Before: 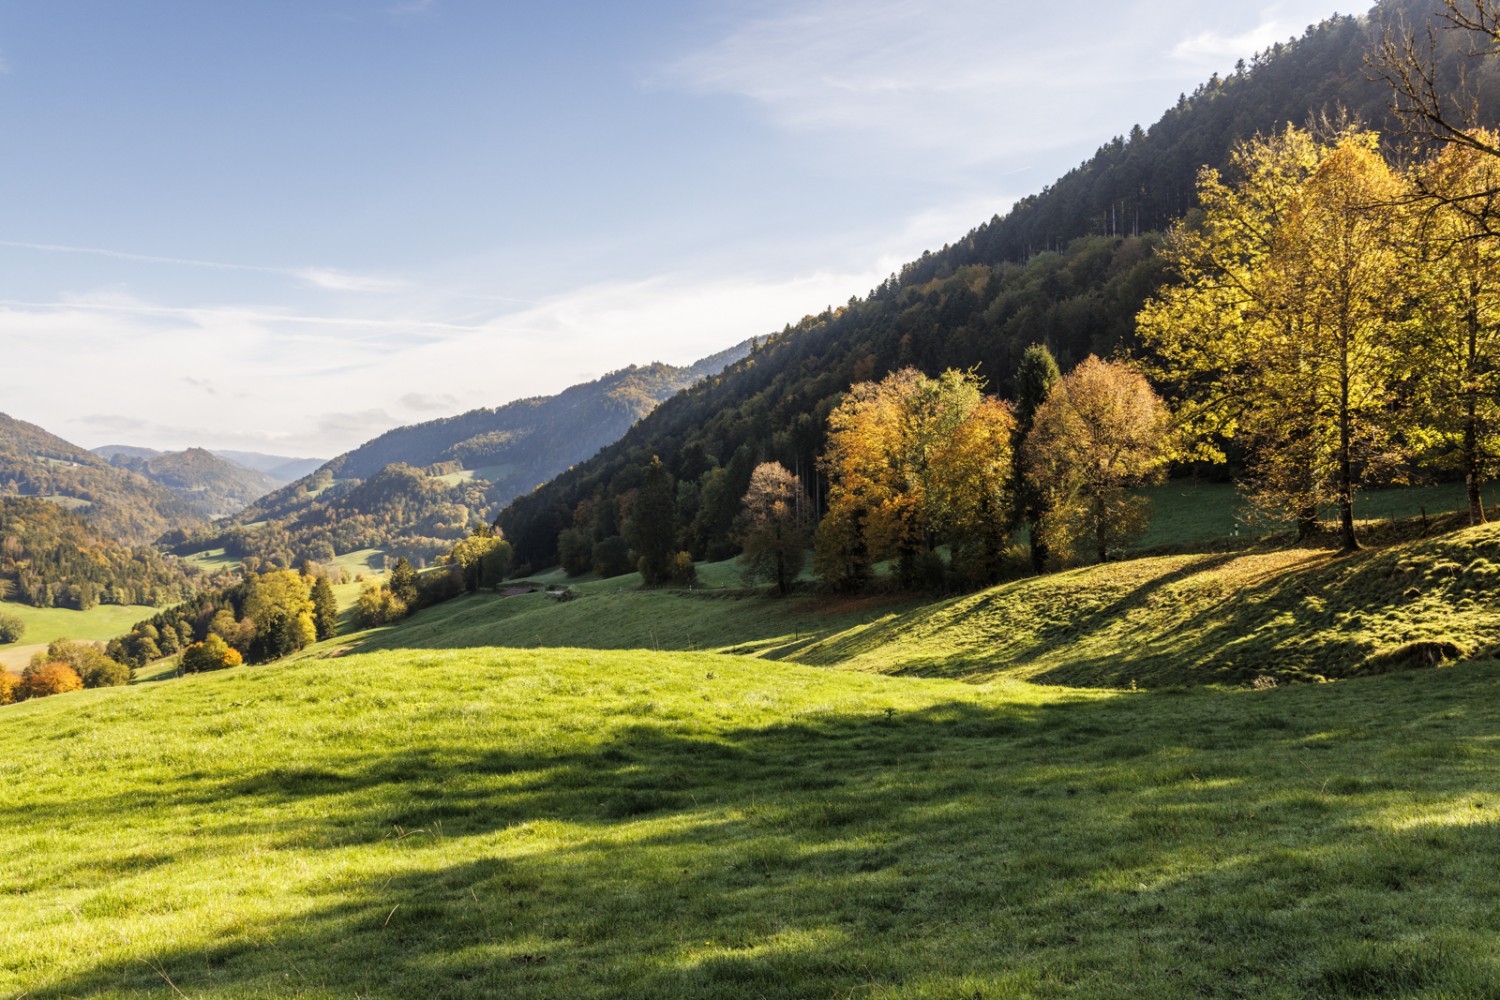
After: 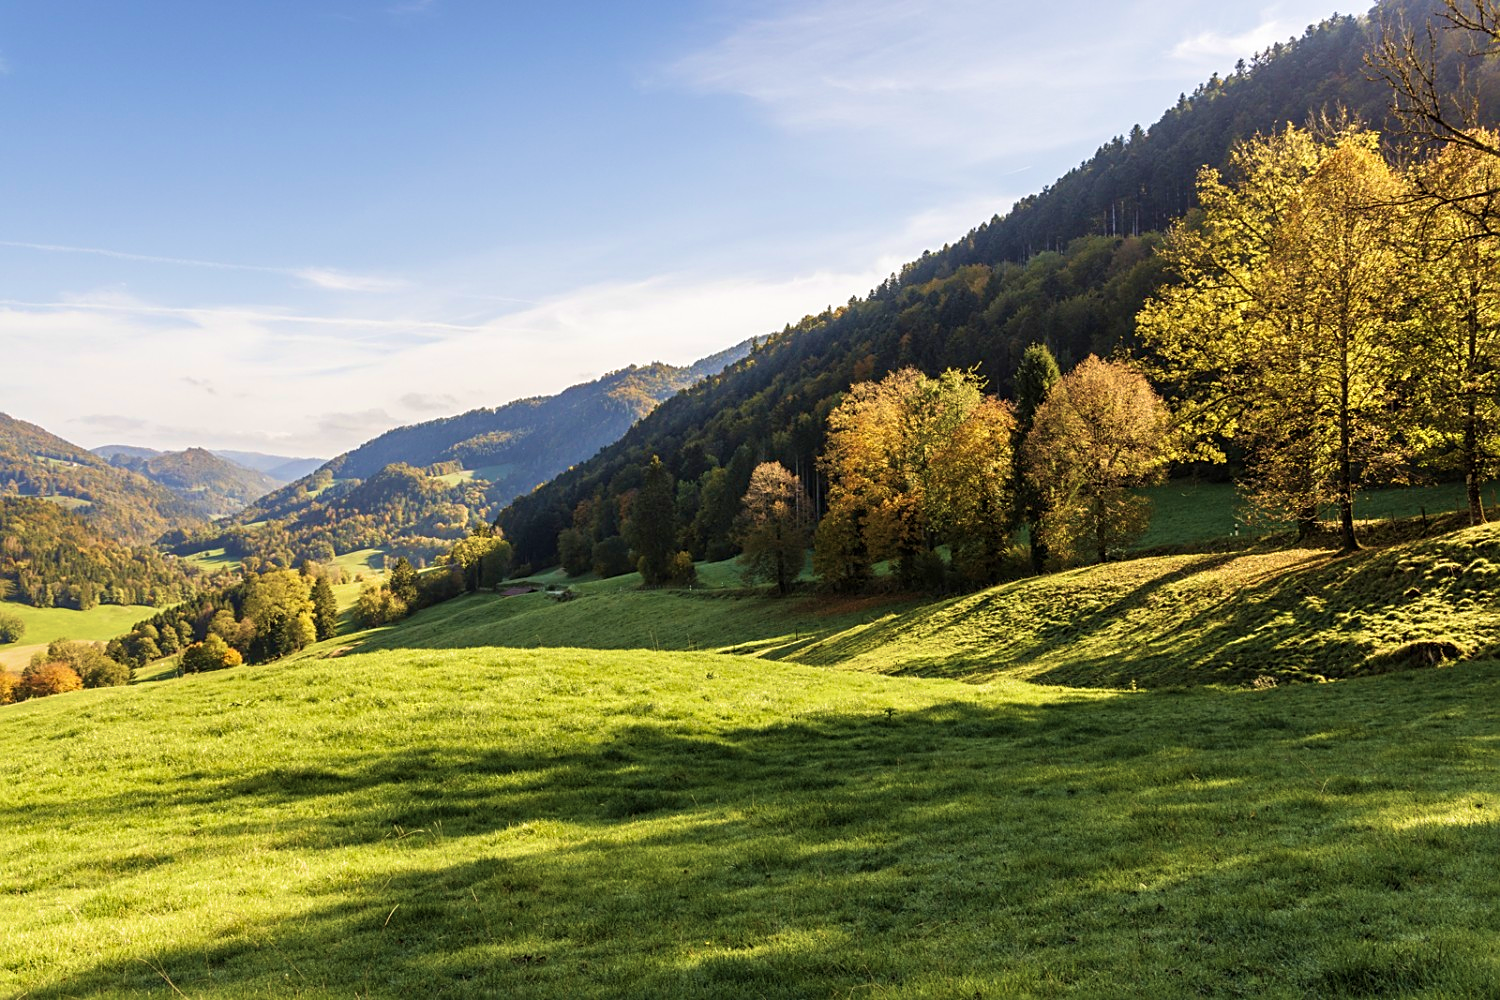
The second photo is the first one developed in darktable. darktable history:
sharpen: on, module defaults
velvia: strength 56%
